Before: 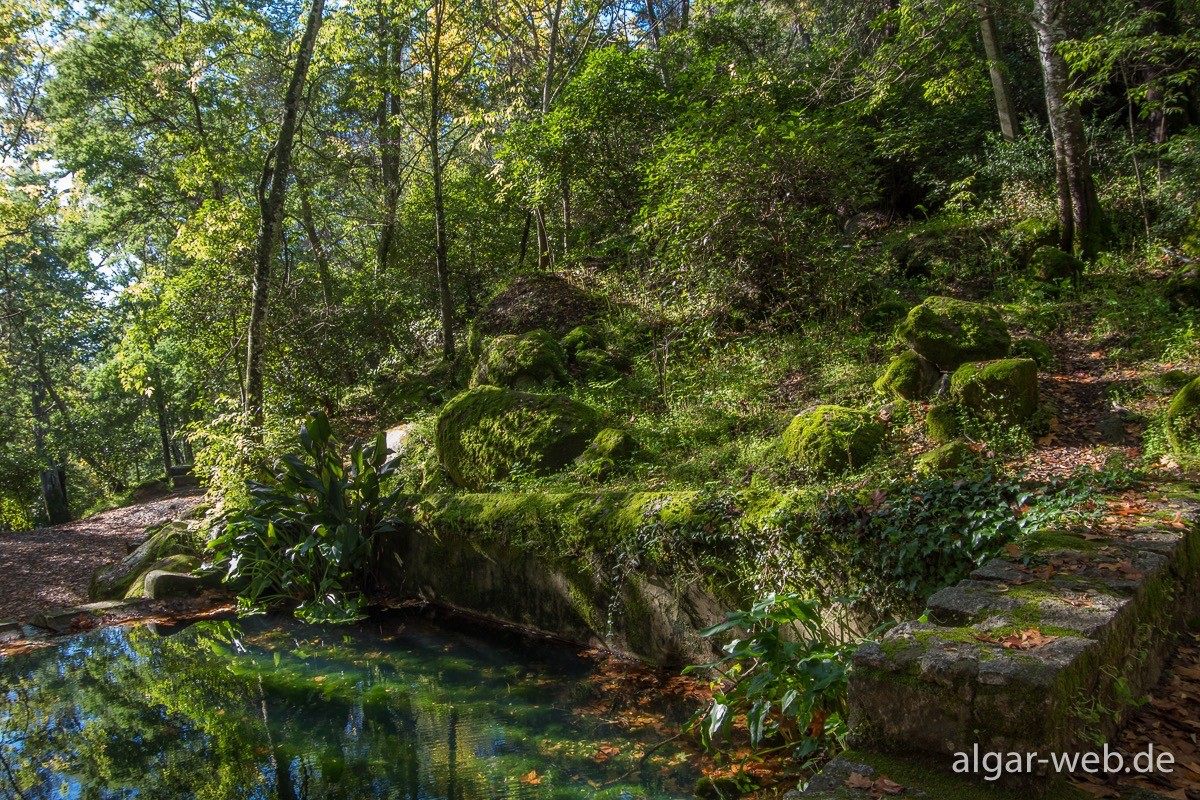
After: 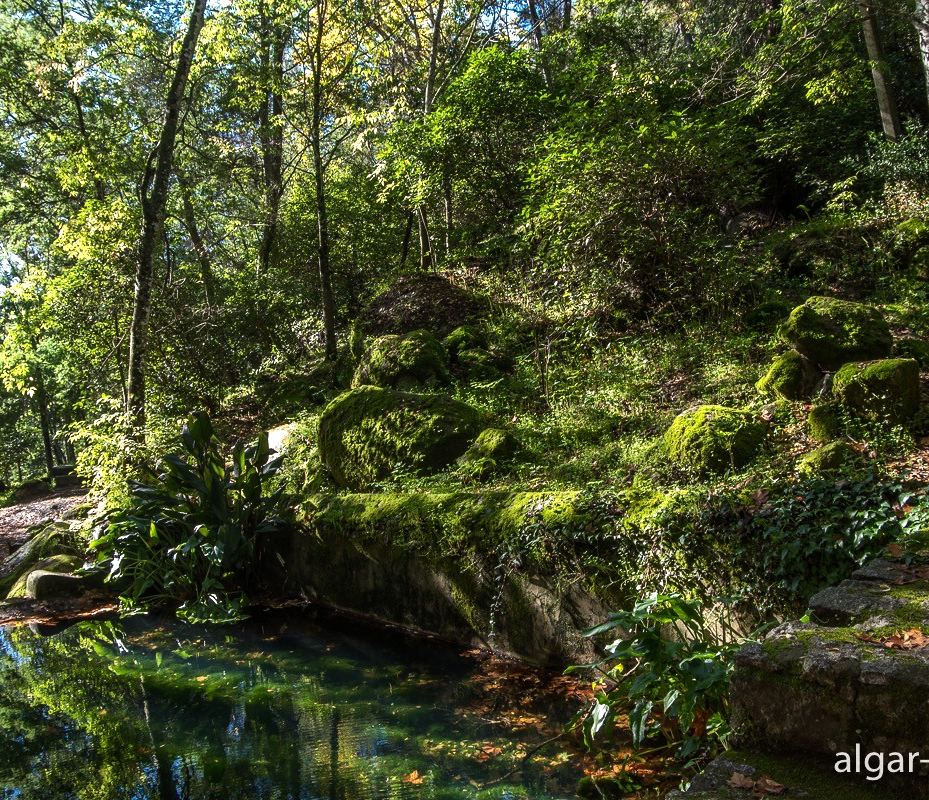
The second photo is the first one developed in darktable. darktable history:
crop: left 9.88%, right 12.664%
tone equalizer: -8 EV -0.75 EV, -7 EV -0.7 EV, -6 EV -0.6 EV, -5 EV -0.4 EV, -3 EV 0.4 EV, -2 EV 0.6 EV, -1 EV 0.7 EV, +0 EV 0.75 EV, edges refinement/feathering 500, mask exposure compensation -1.57 EV, preserve details no
